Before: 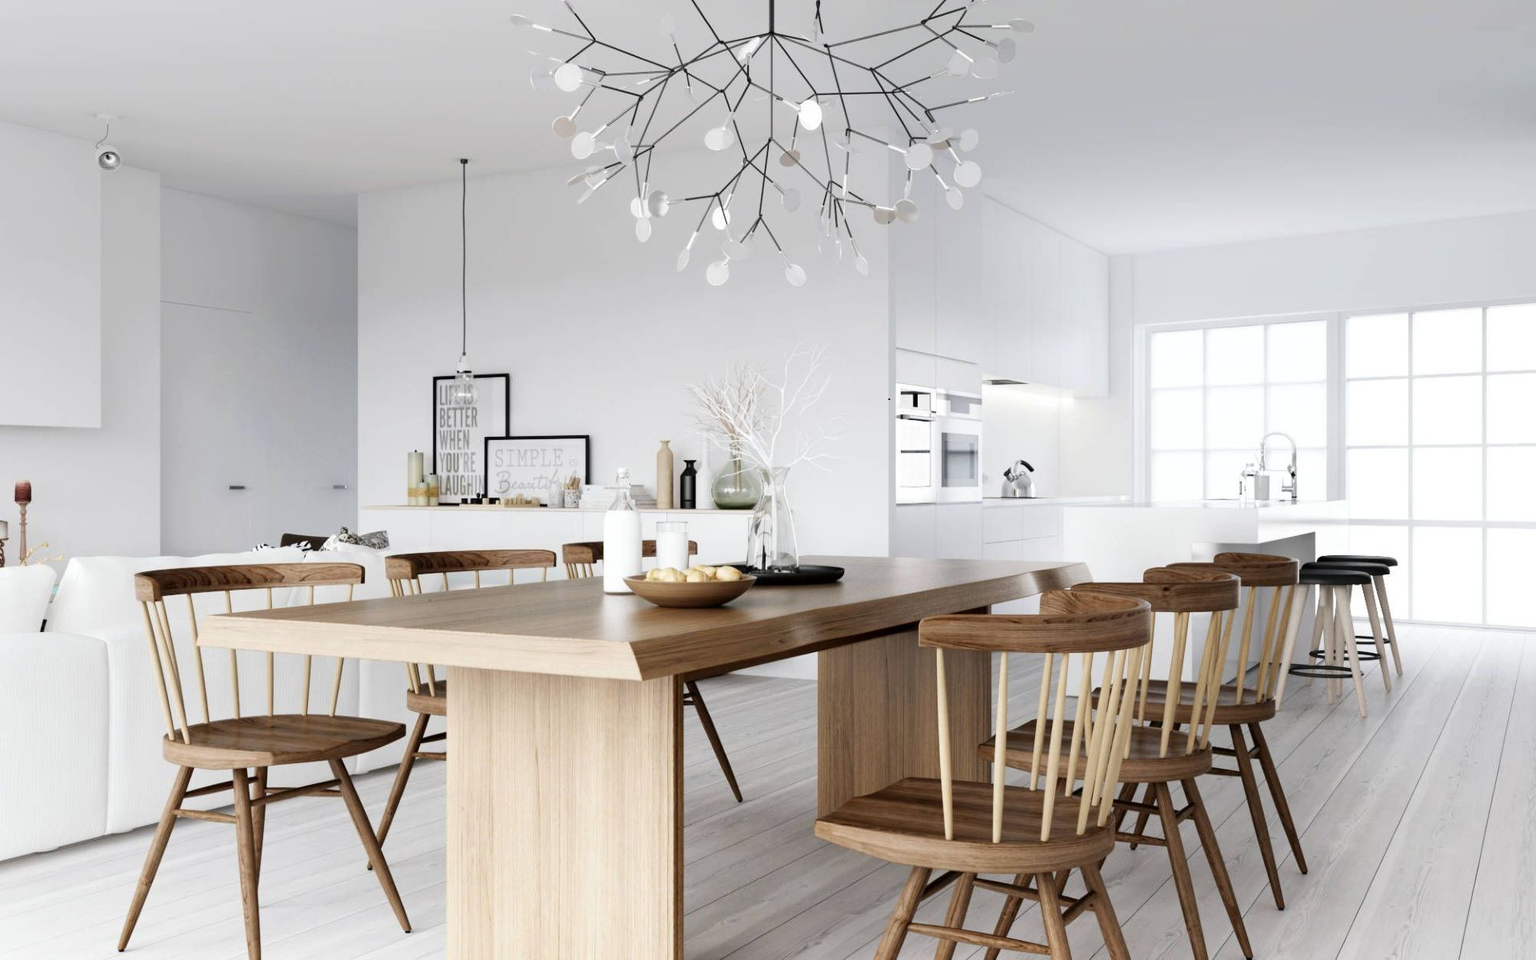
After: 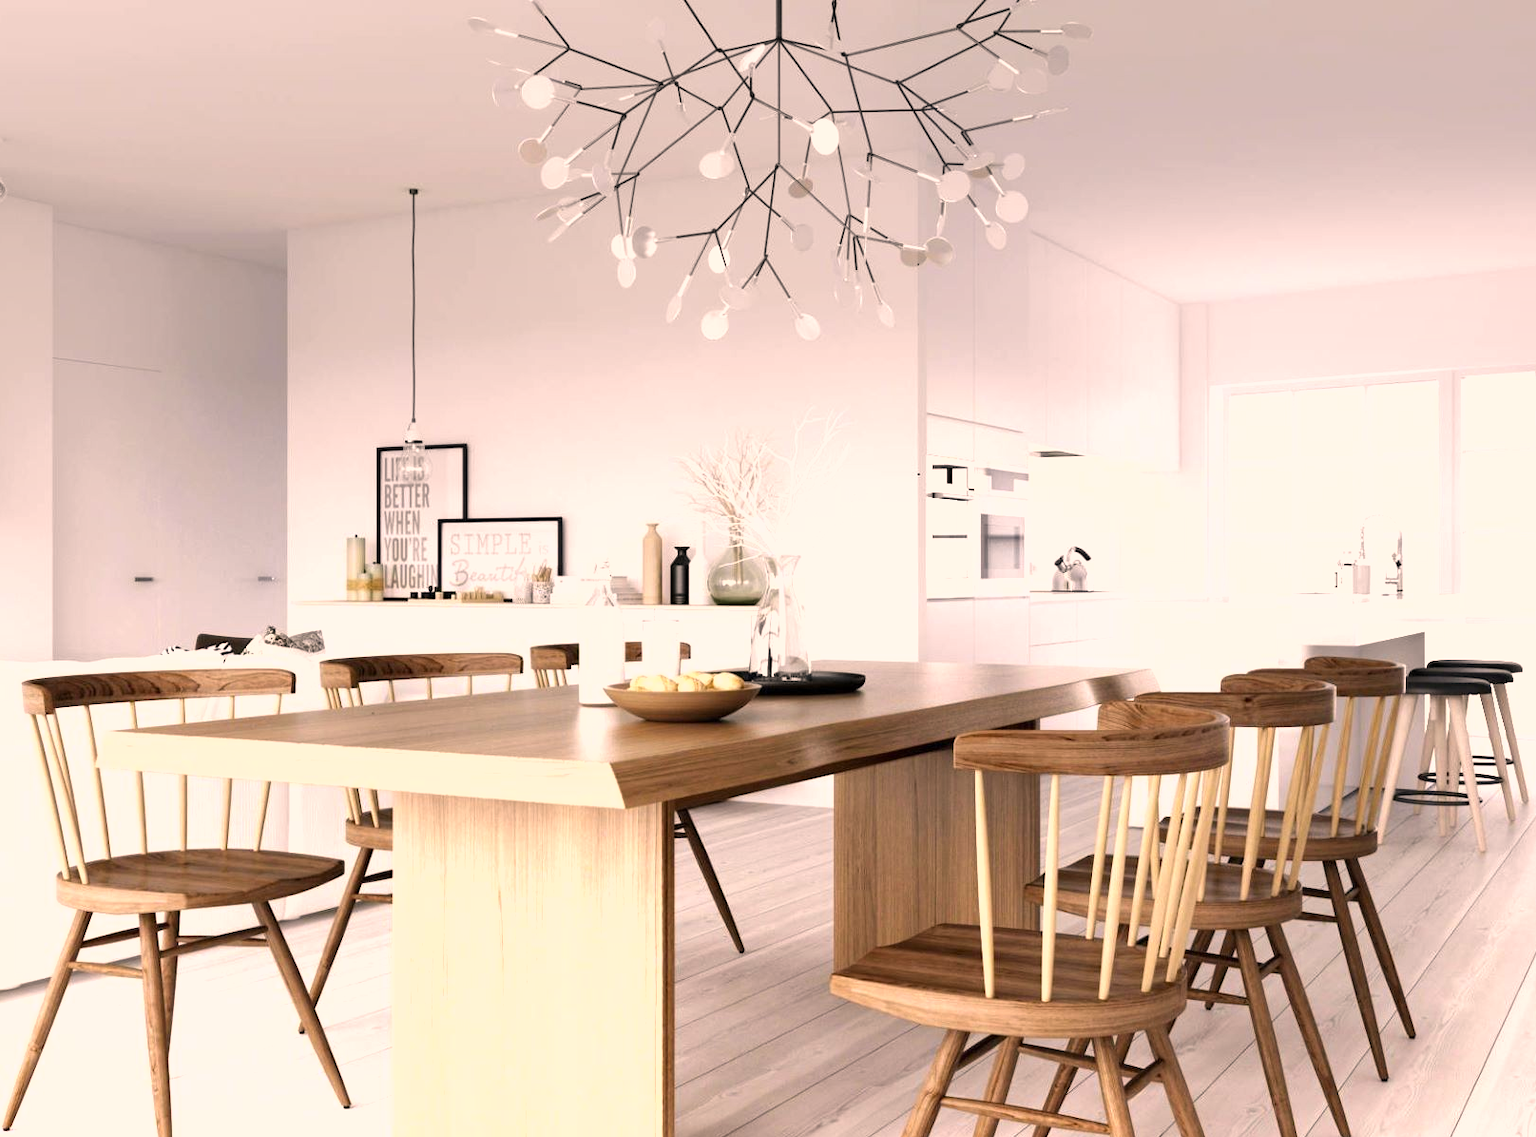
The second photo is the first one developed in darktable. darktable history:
color correction: highlights a* 11.96, highlights b* 11.58
shadows and highlights: radius 125.46, shadows 21.19, highlights -21.19, low approximation 0.01
exposure: exposure 0.74 EV, compensate highlight preservation false
crop: left 7.598%, right 7.873%
graduated density: on, module defaults
